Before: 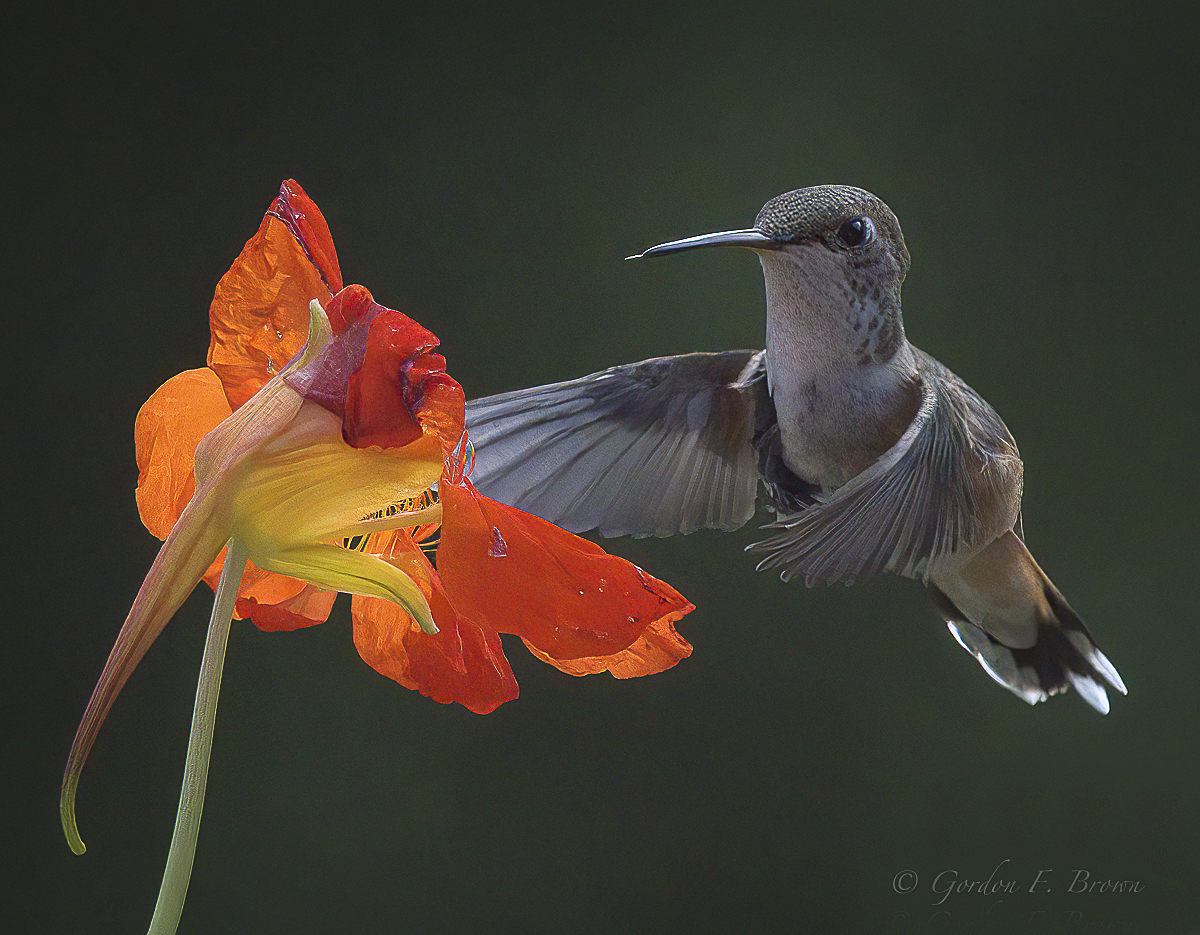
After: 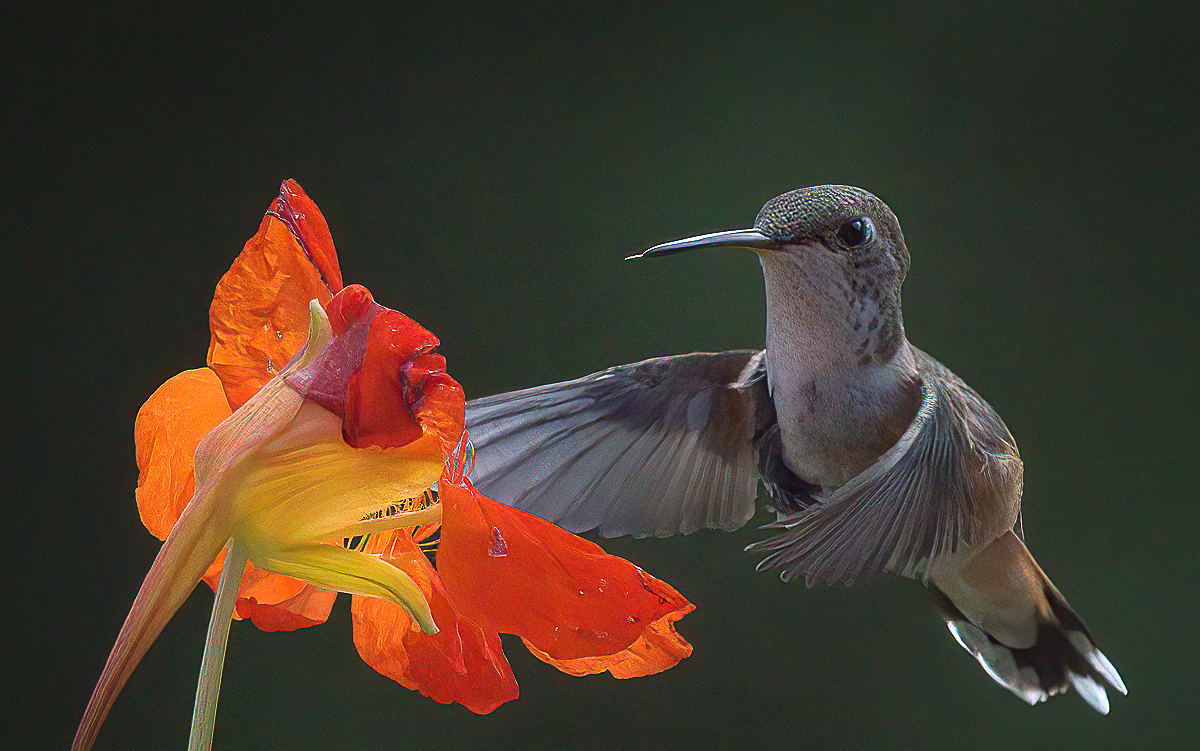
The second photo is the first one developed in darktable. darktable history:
crop: bottom 19.644%
white balance: red 1.009, blue 0.985
